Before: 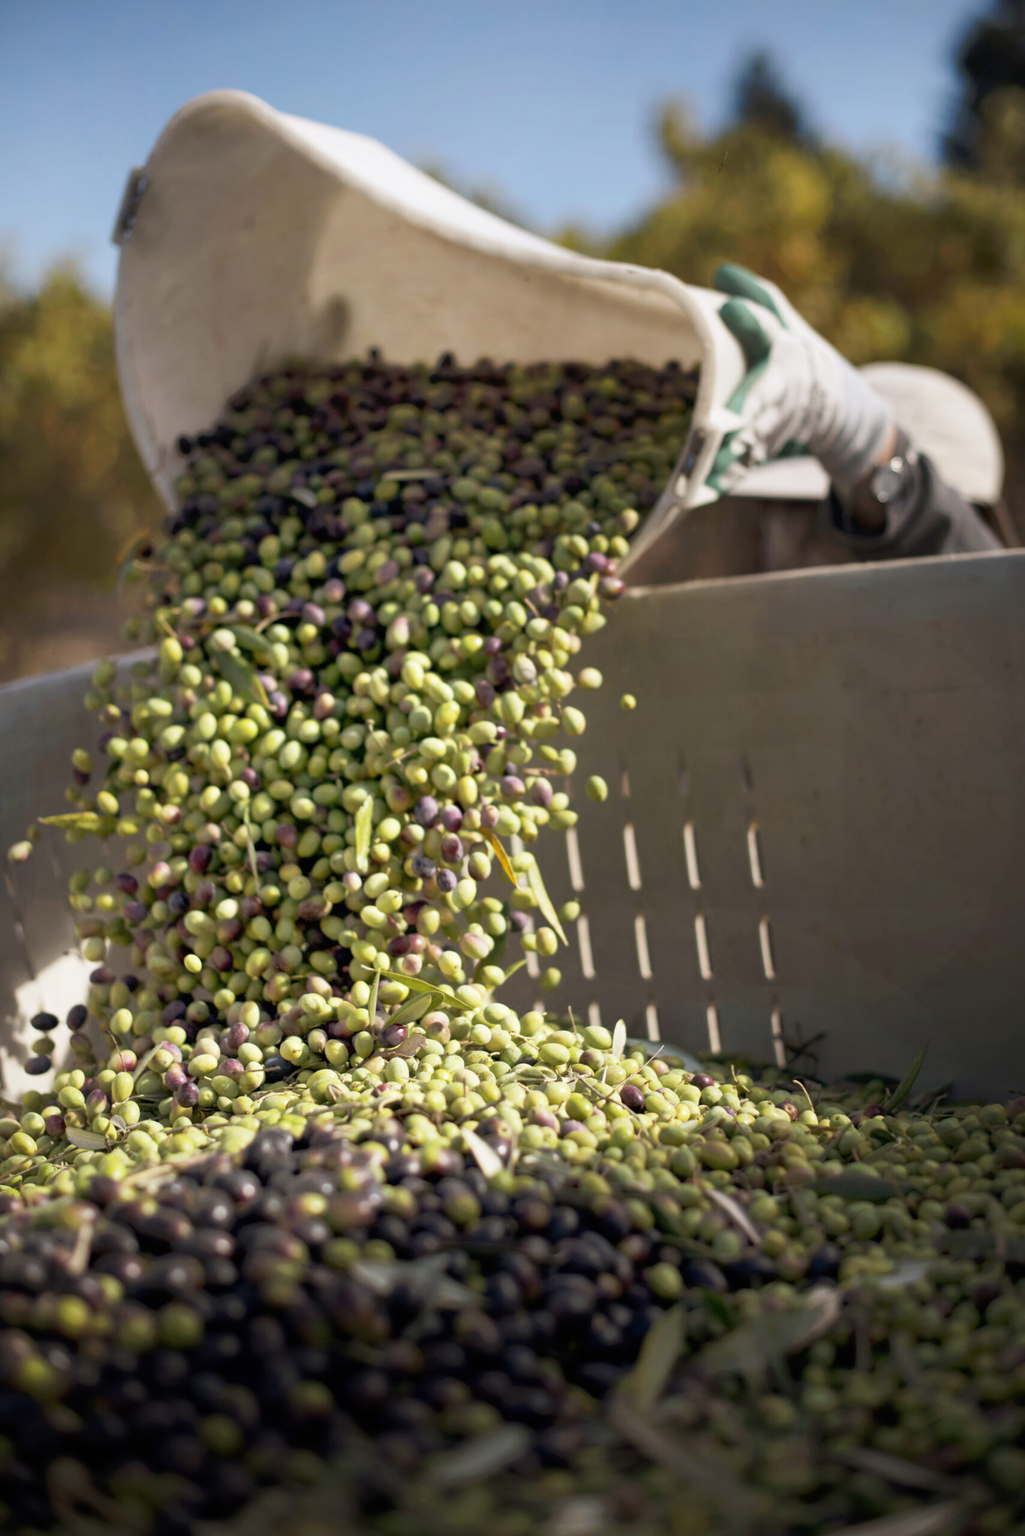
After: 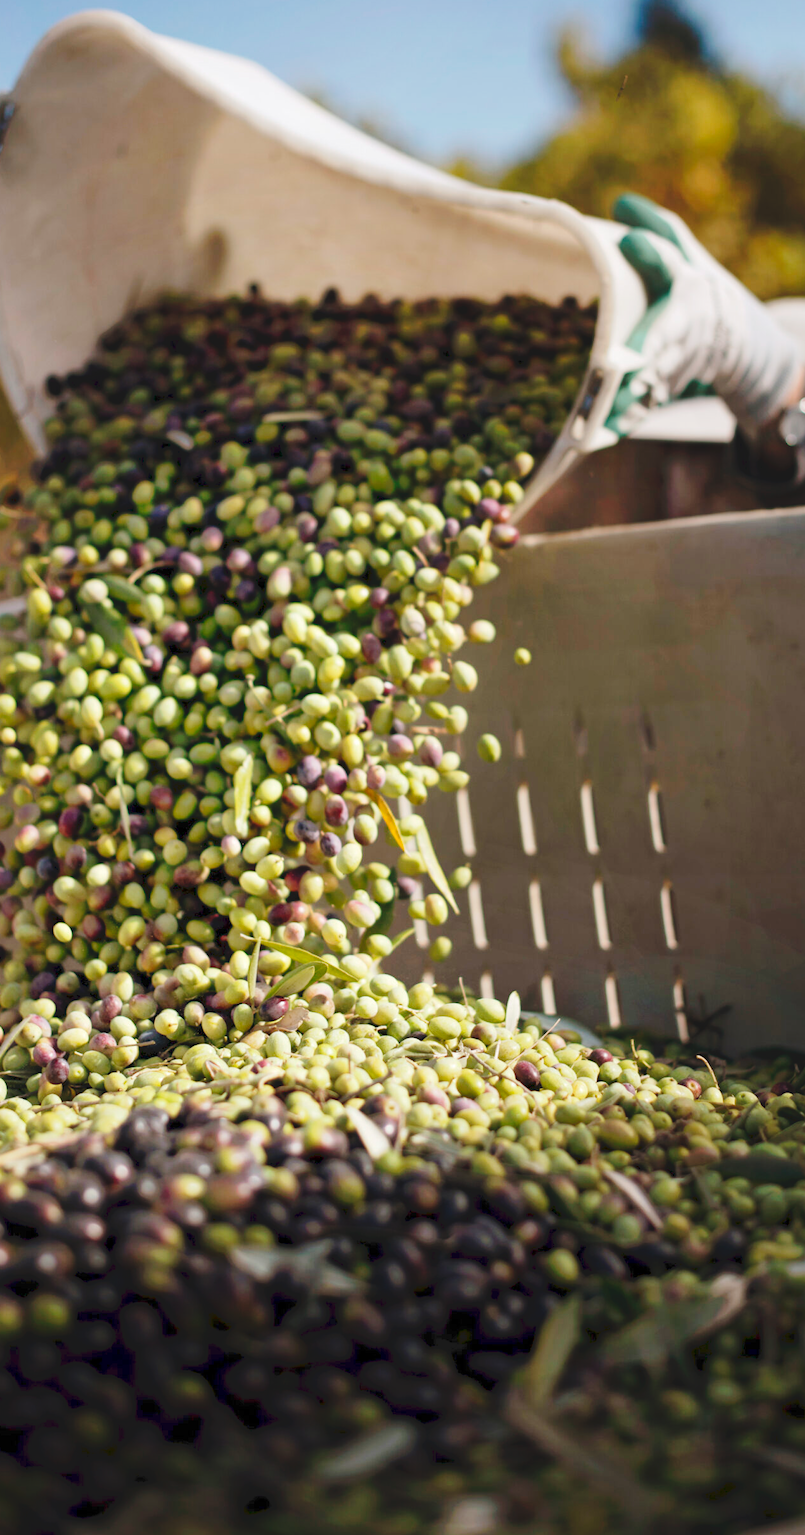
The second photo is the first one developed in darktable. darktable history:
crop and rotate: left 13.06%, top 5.244%, right 12.516%
tone curve: curves: ch0 [(0, 0) (0.003, 0.09) (0.011, 0.095) (0.025, 0.097) (0.044, 0.108) (0.069, 0.117) (0.1, 0.129) (0.136, 0.151) (0.177, 0.185) (0.224, 0.229) (0.277, 0.299) (0.335, 0.379) (0.399, 0.469) (0.468, 0.55) (0.543, 0.629) (0.623, 0.702) (0.709, 0.775) (0.801, 0.85) (0.898, 0.91) (1, 1)], preserve colors none
